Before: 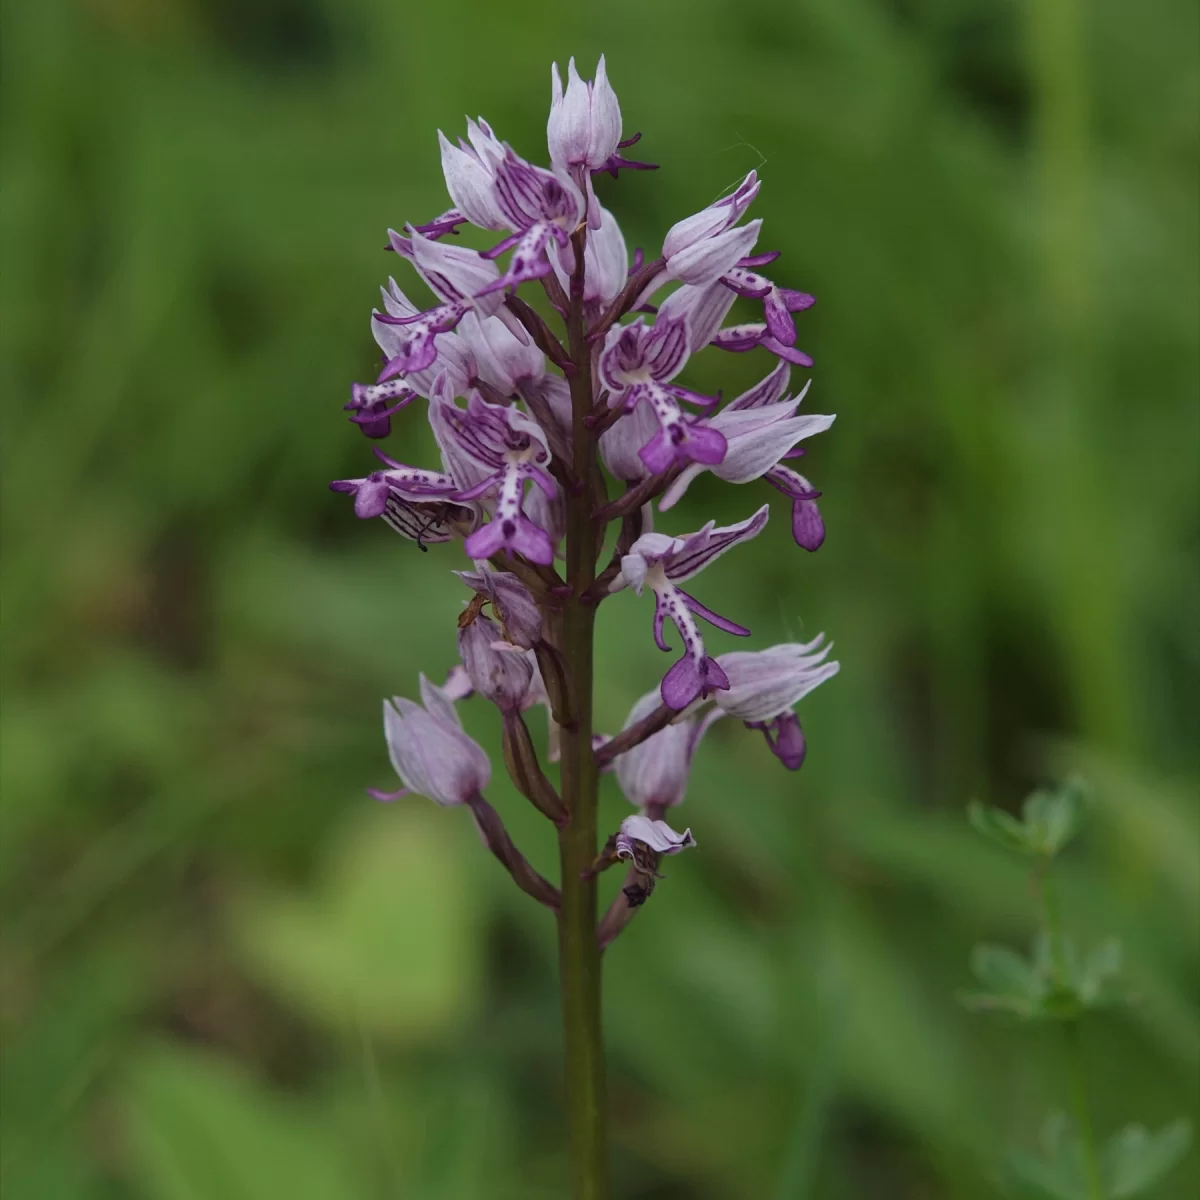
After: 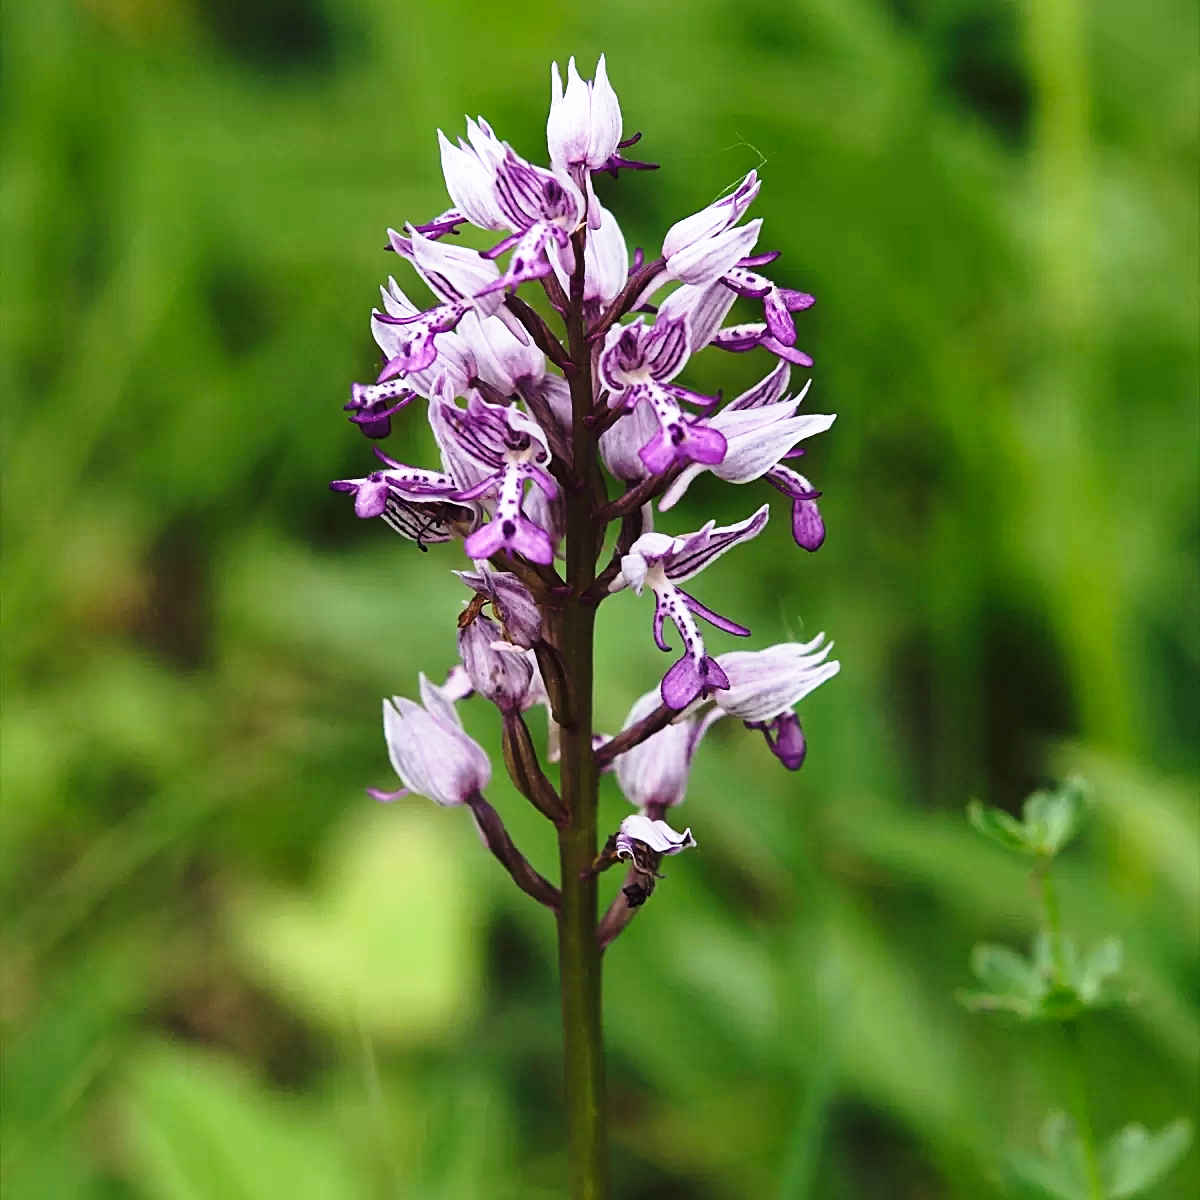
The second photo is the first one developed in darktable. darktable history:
sharpen: on, module defaults
tone equalizer: -8 EV -0.417 EV, -7 EV -0.389 EV, -6 EV -0.333 EV, -5 EV -0.222 EV, -3 EV 0.222 EV, -2 EV 0.333 EV, -1 EV 0.389 EV, +0 EV 0.417 EV, edges refinement/feathering 500, mask exposure compensation -1.57 EV, preserve details no
base curve: curves: ch0 [(0, 0) (0.026, 0.03) (0.109, 0.232) (0.351, 0.748) (0.669, 0.968) (1, 1)], preserve colors none
